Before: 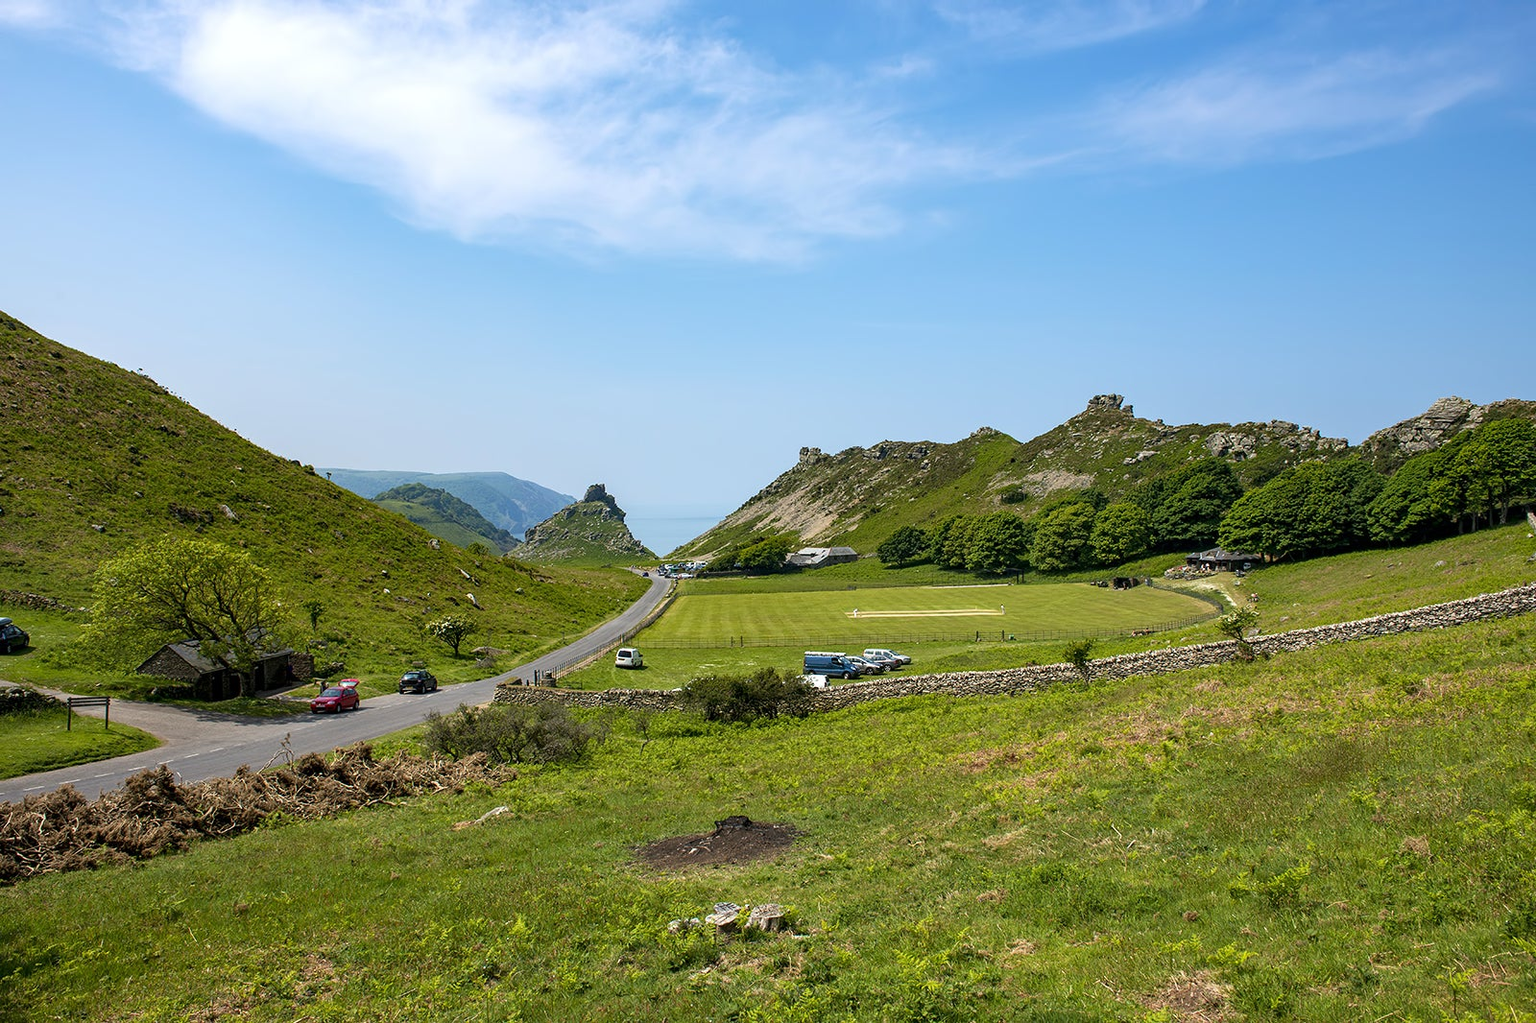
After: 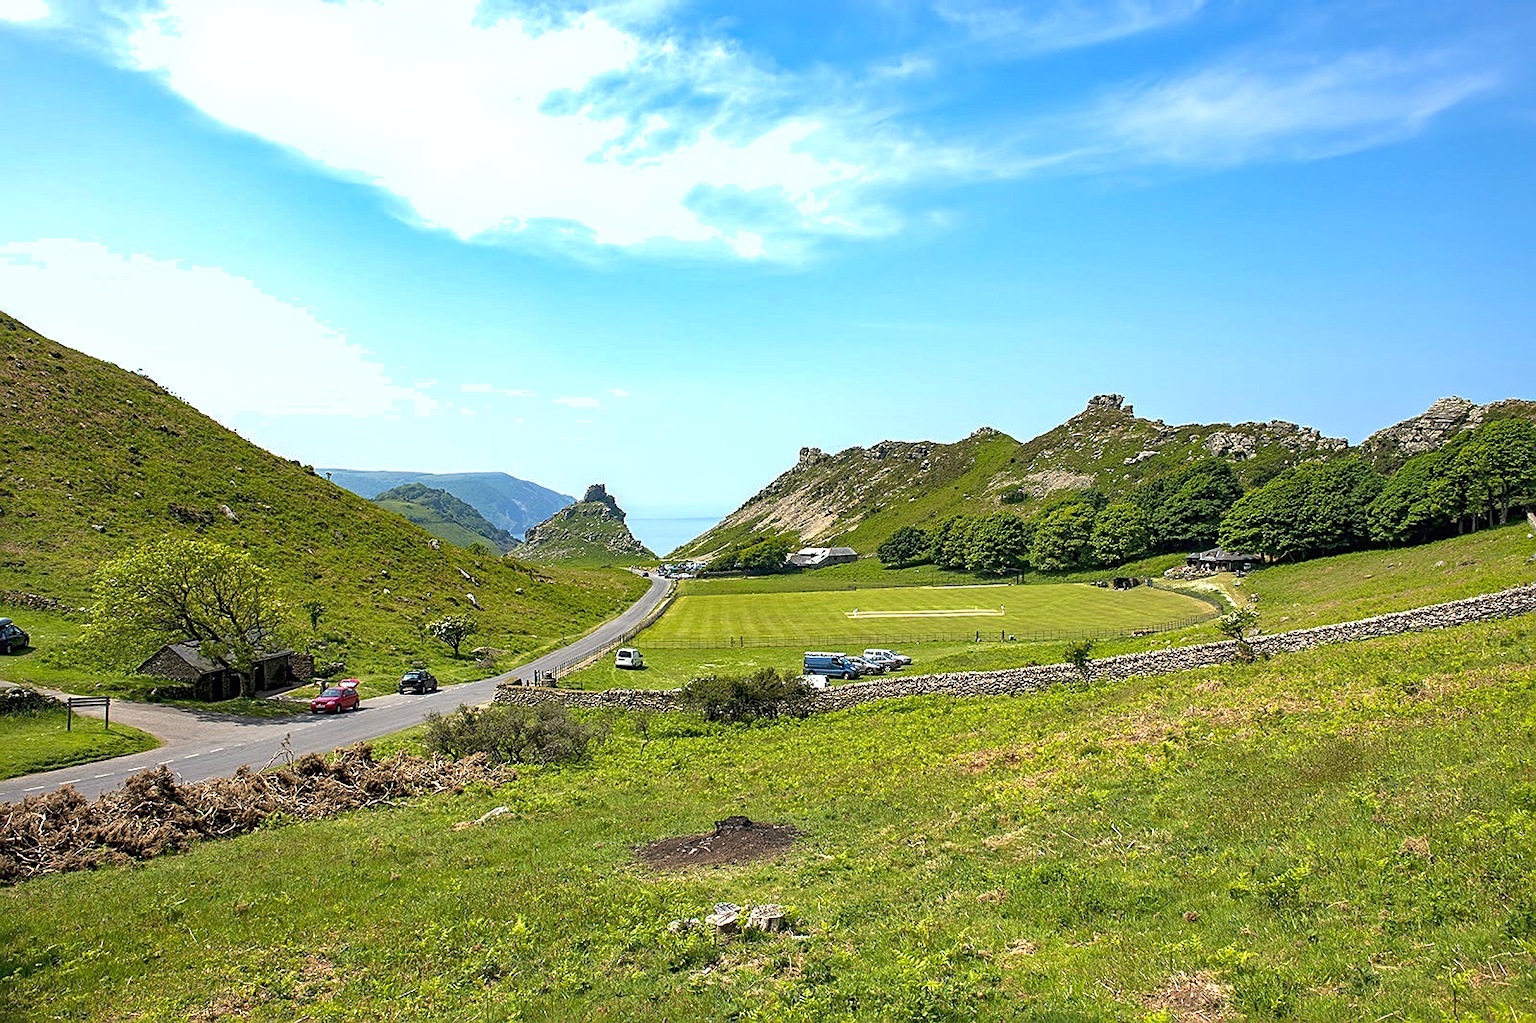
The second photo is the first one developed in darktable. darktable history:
shadows and highlights: on, module defaults
exposure: exposure 0.648 EV, compensate highlight preservation false
sharpen: amount 0.478
